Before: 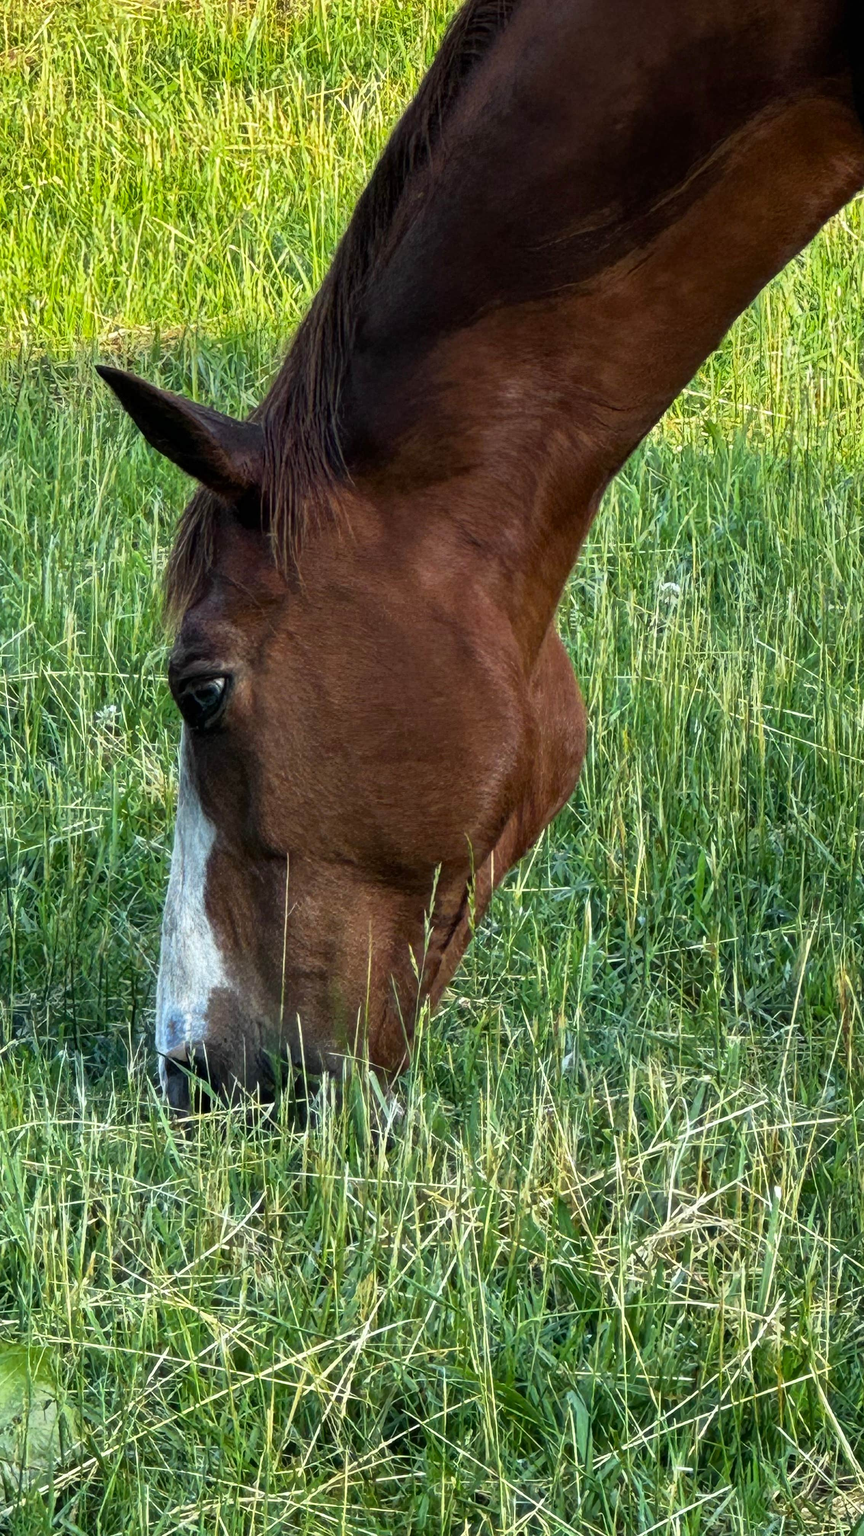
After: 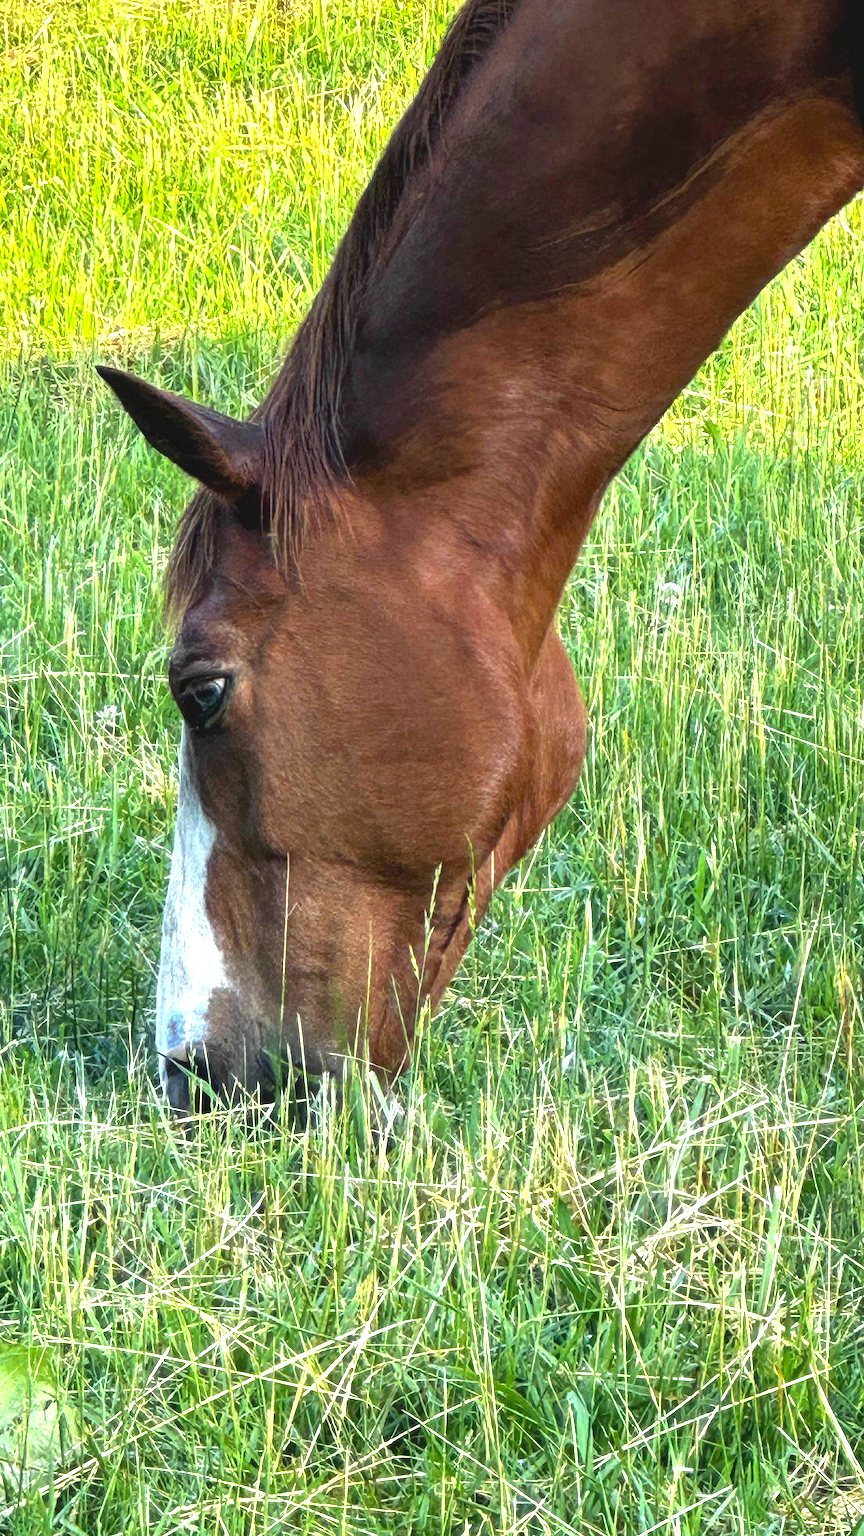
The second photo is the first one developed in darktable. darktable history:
contrast brightness saturation: contrast -0.113
exposure: black level correction 0, exposure 1.199 EV, compensate exposure bias true, compensate highlight preservation false
